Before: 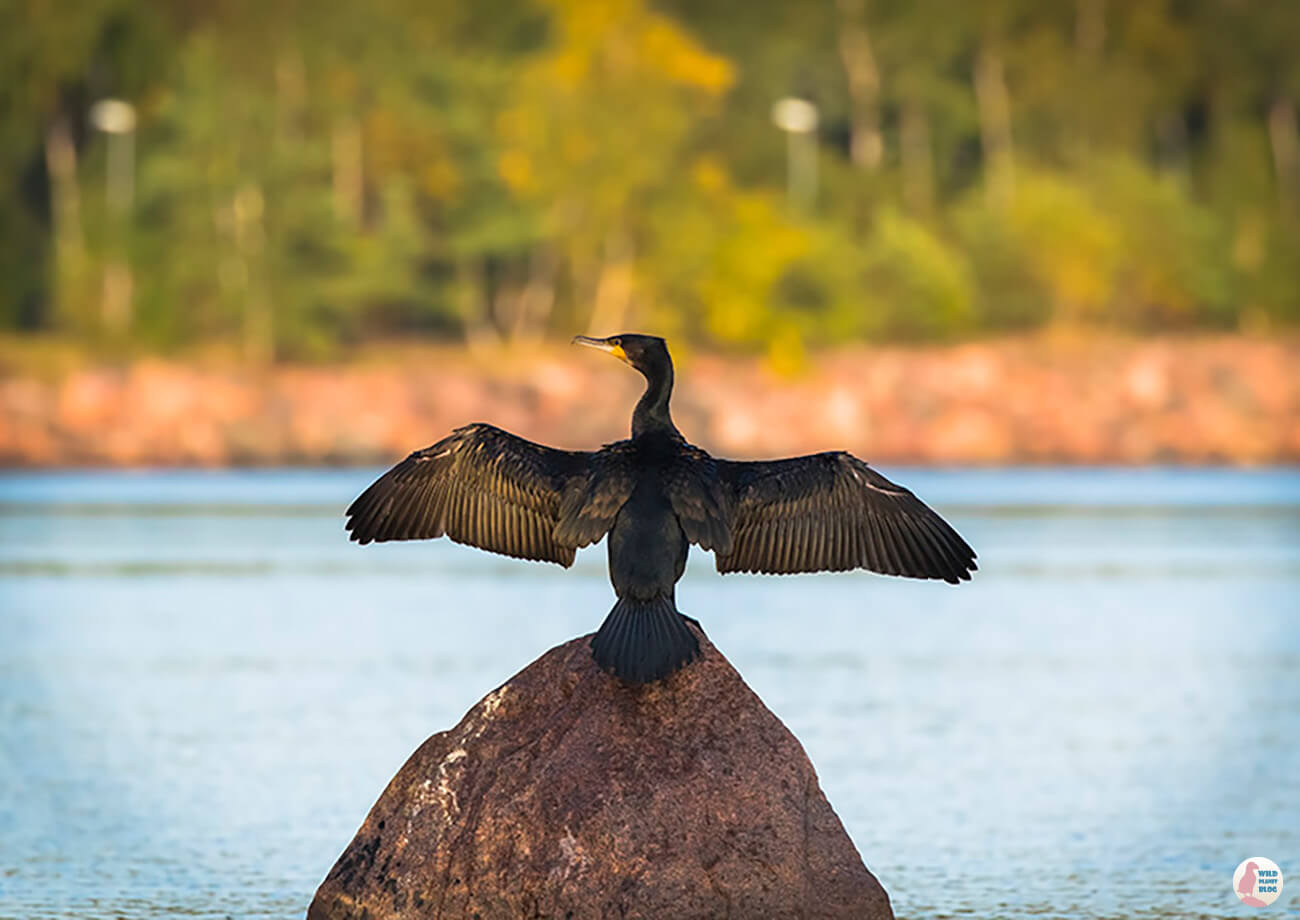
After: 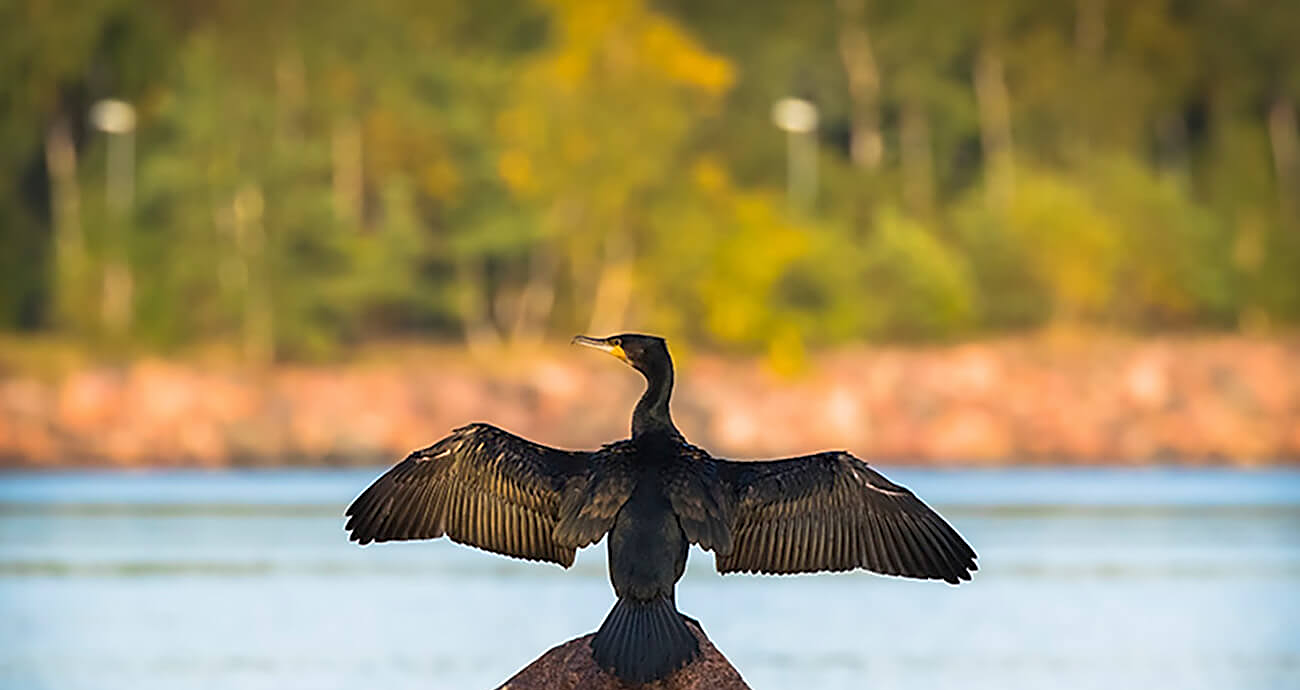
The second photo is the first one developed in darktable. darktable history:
crop: bottom 24.988%
color contrast: green-magenta contrast 0.96
sharpen: on, module defaults
